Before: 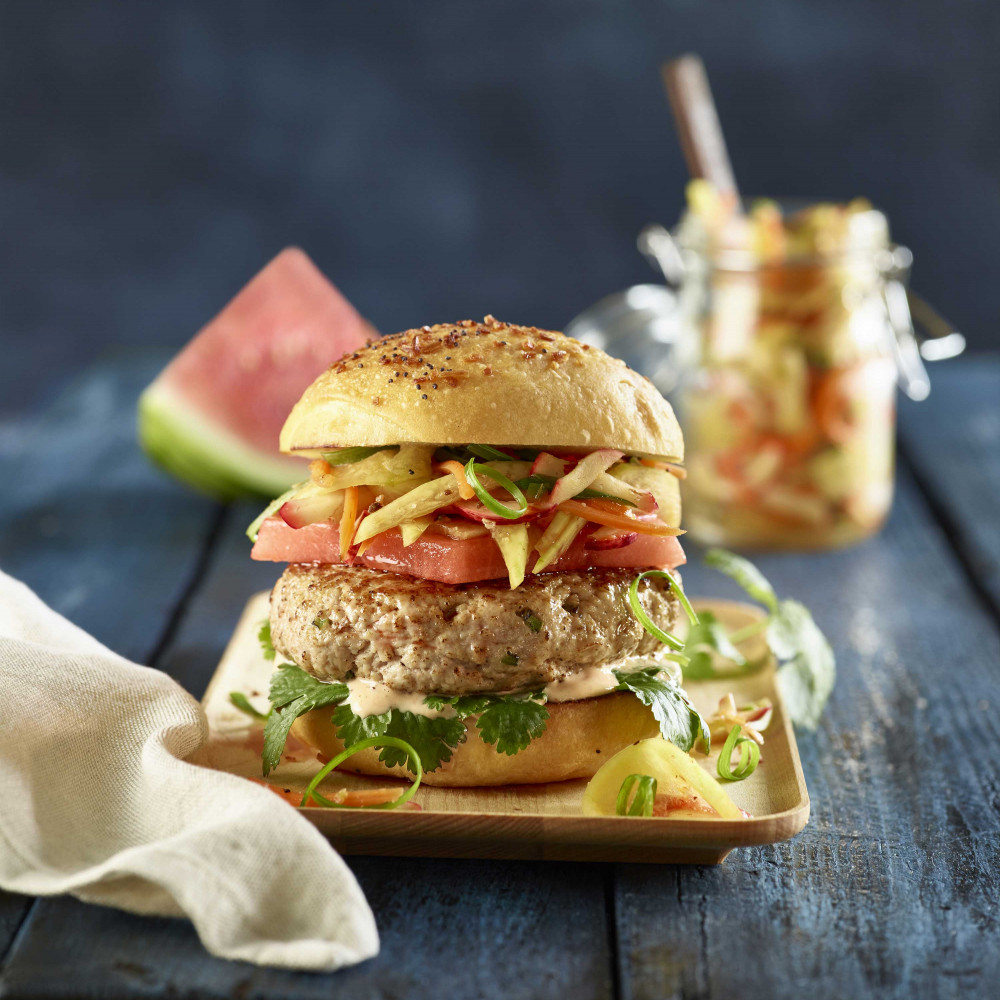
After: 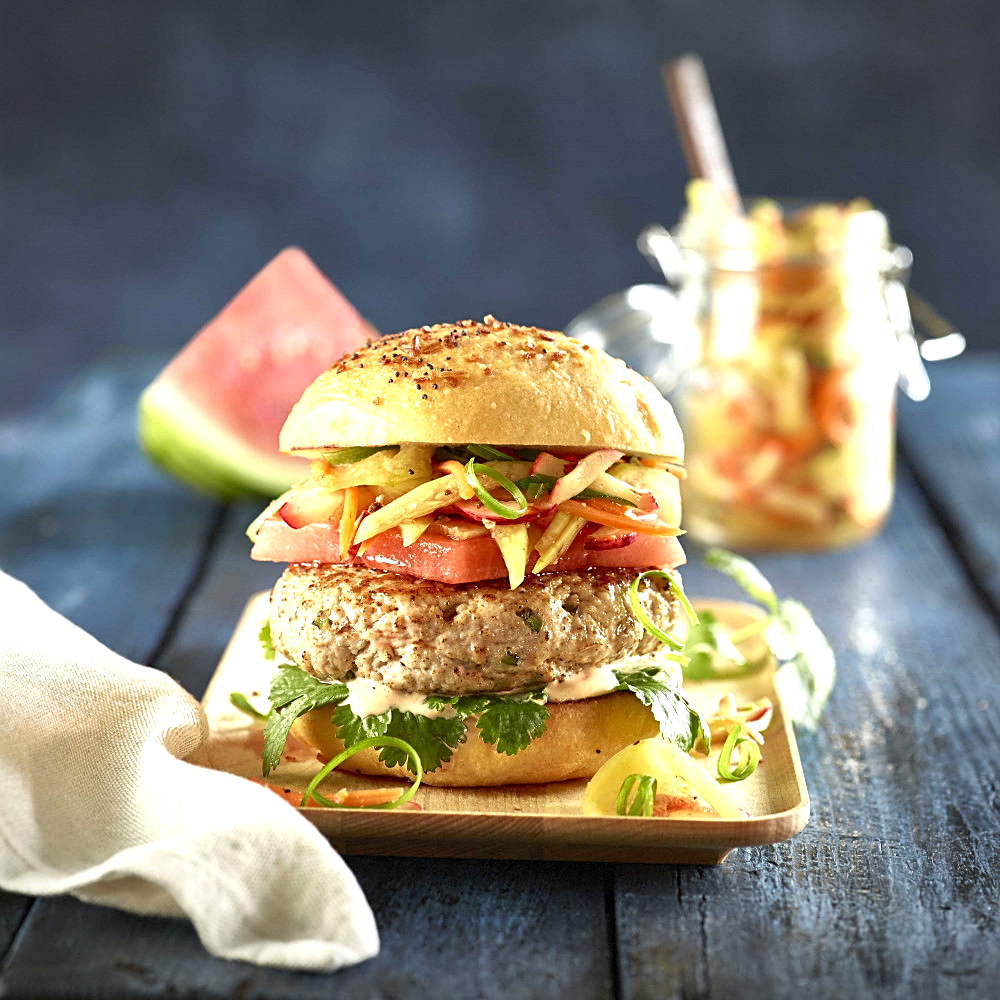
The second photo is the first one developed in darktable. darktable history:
vignetting: fall-off radius 99.41%, brightness -0.398, saturation -0.308, width/height ratio 1.337, dithering 8-bit output
exposure: exposure 0.794 EV, compensate highlight preservation false
sharpen: on, module defaults
